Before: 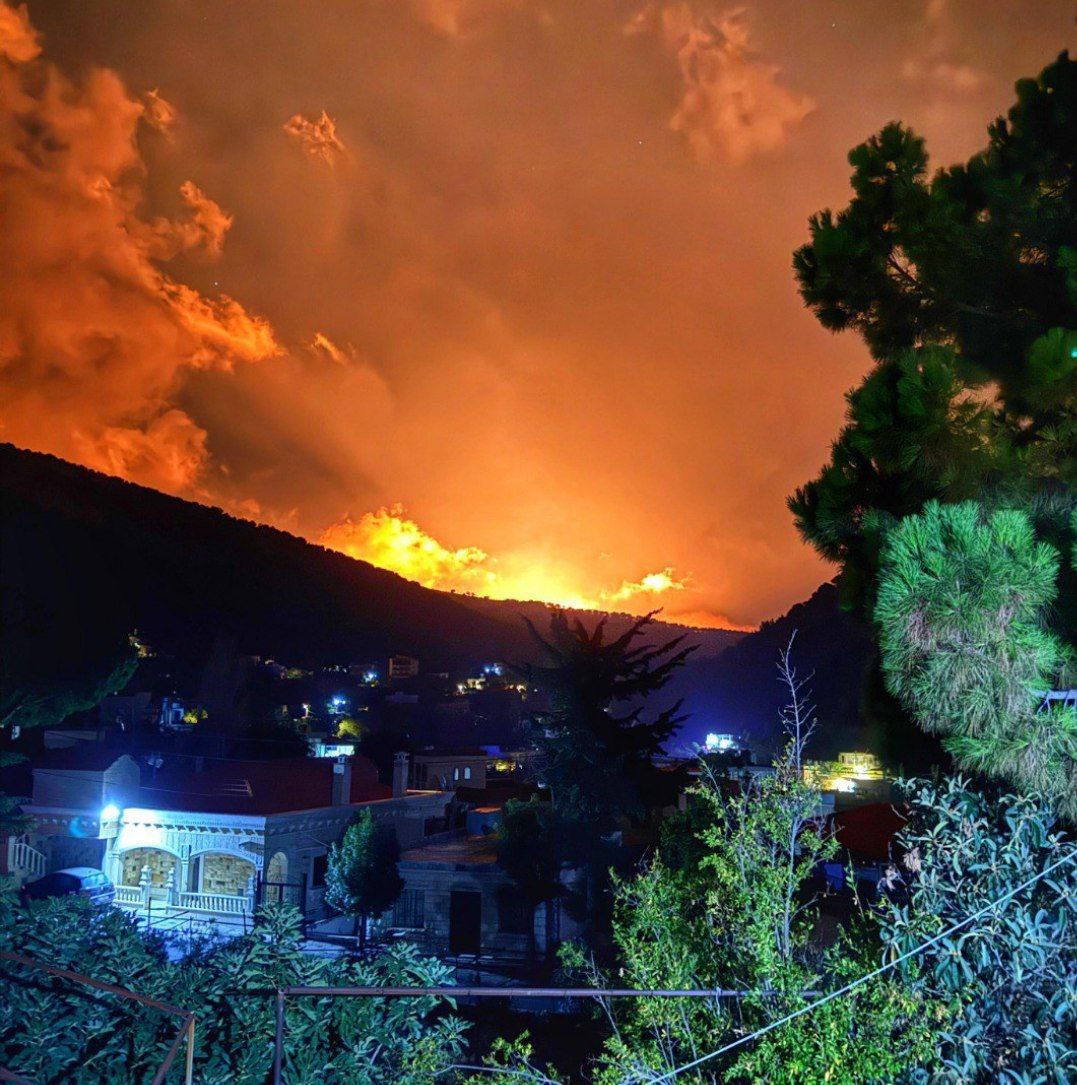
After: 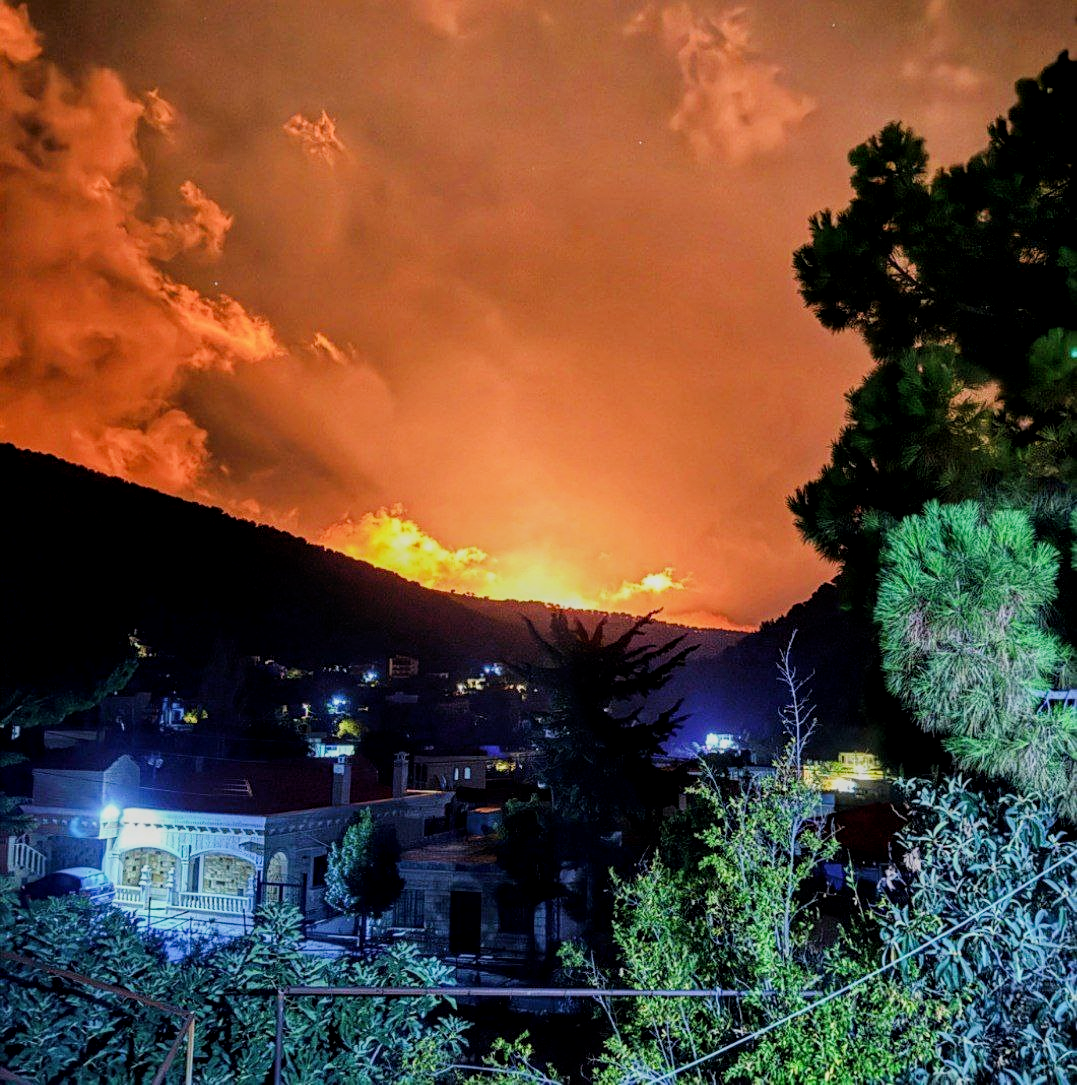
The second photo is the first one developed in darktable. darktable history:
local contrast: on, module defaults
sharpen: amount 0.2
exposure: exposure 0.3 EV, compensate highlight preservation false
filmic rgb: black relative exposure -7.65 EV, white relative exposure 4.56 EV, hardness 3.61, contrast 1.05
